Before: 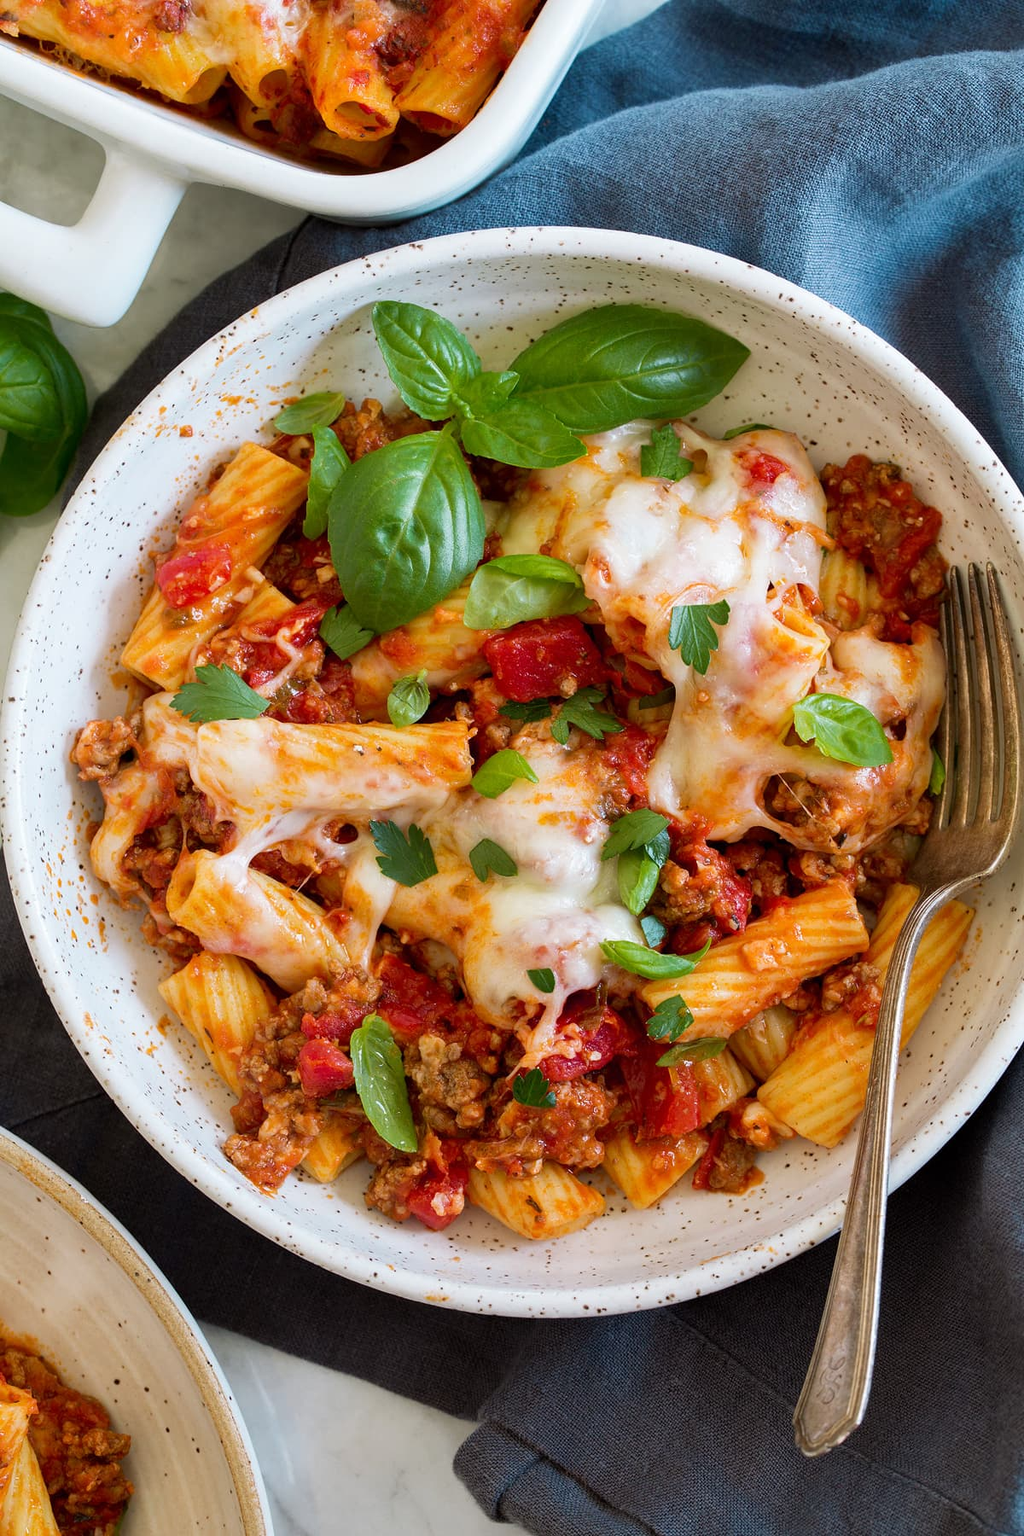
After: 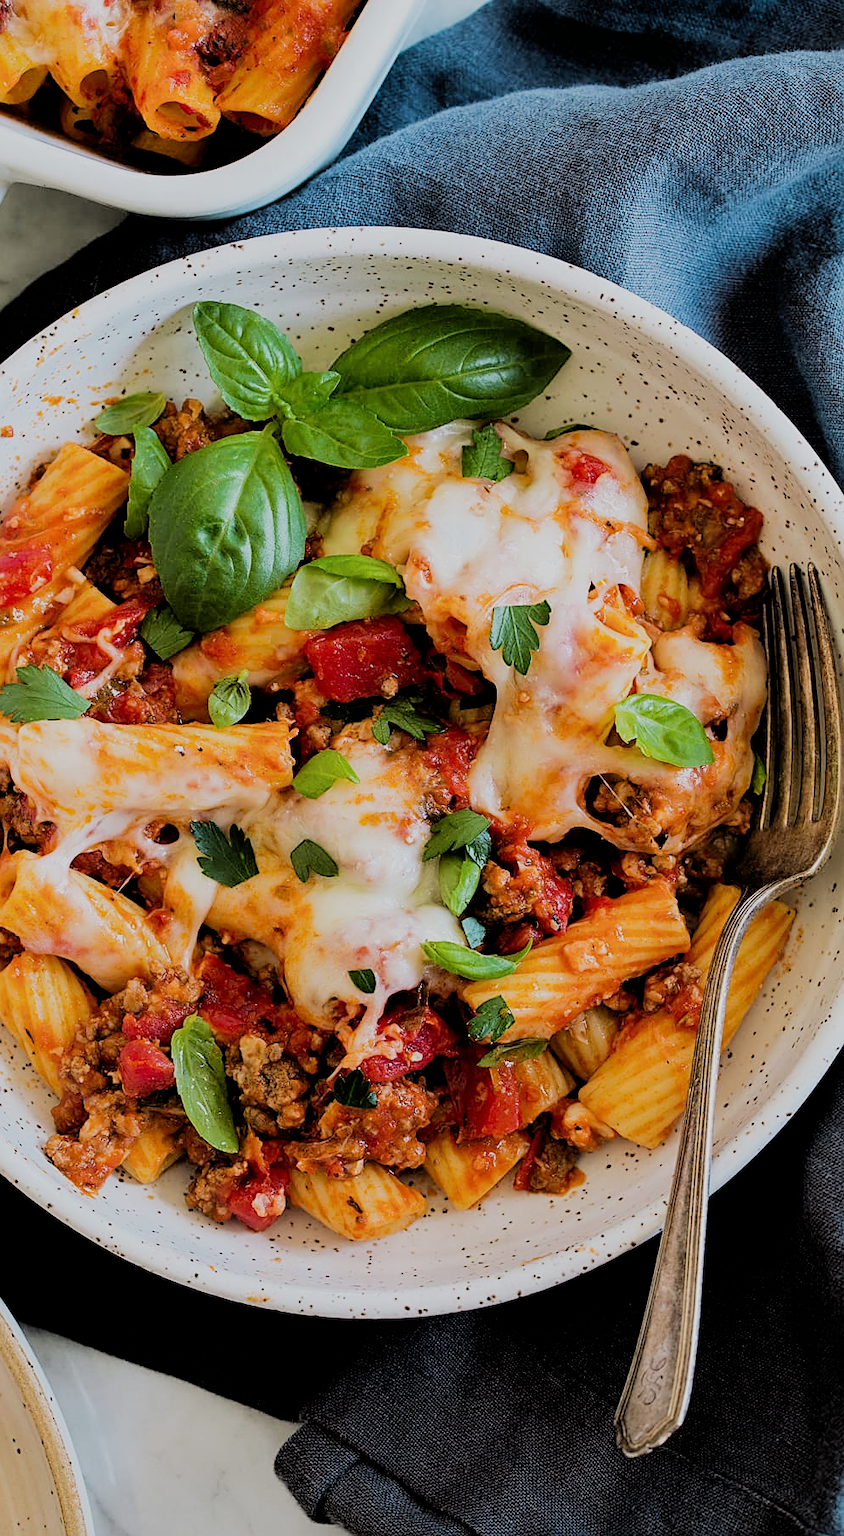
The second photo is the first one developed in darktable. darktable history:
sharpen: on, module defaults
filmic rgb: black relative exposure -3.21 EV, white relative exposure 7.02 EV, hardness 1.46, contrast 1.35
crop: left 17.582%, bottom 0.031%
color balance: mode lift, gamma, gain (sRGB)
